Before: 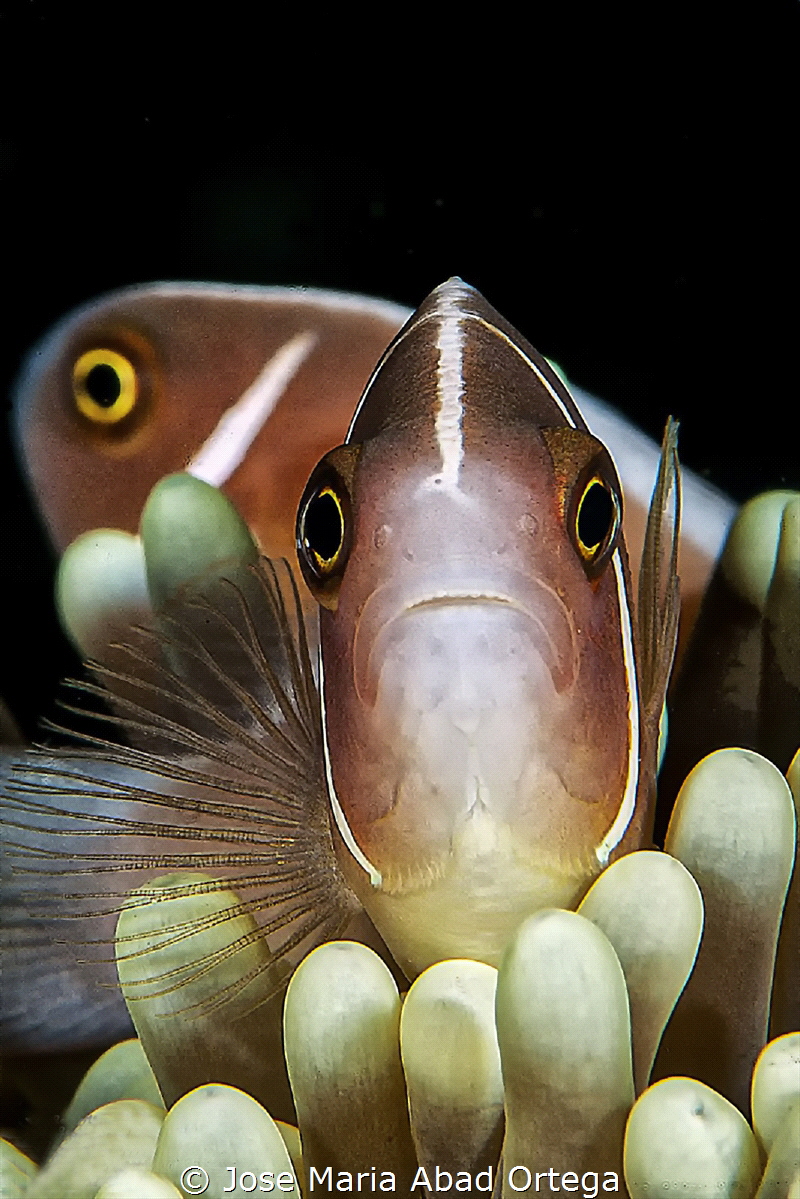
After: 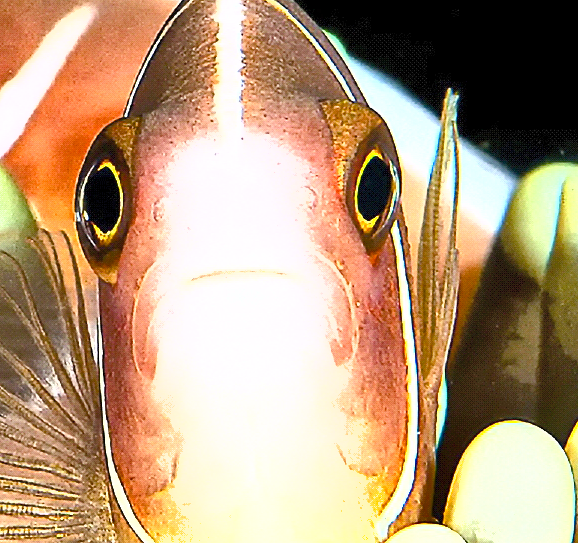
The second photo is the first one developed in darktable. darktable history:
exposure: exposure 2.004 EV, compensate highlight preservation false
color balance rgb: highlights gain › chroma 0.163%, highlights gain › hue 332.92°, perceptual saturation grading › global saturation 27.492%, perceptual saturation grading › highlights -27.658%, perceptual saturation grading › mid-tones 15.654%, perceptual saturation grading › shadows 33.791%, global vibrance 9.58%
shadows and highlights: shadows 52.91, soften with gaussian
contrast brightness saturation: brightness 0.116
crop and rotate: left 27.731%, top 27.292%, bottom 27.355%
